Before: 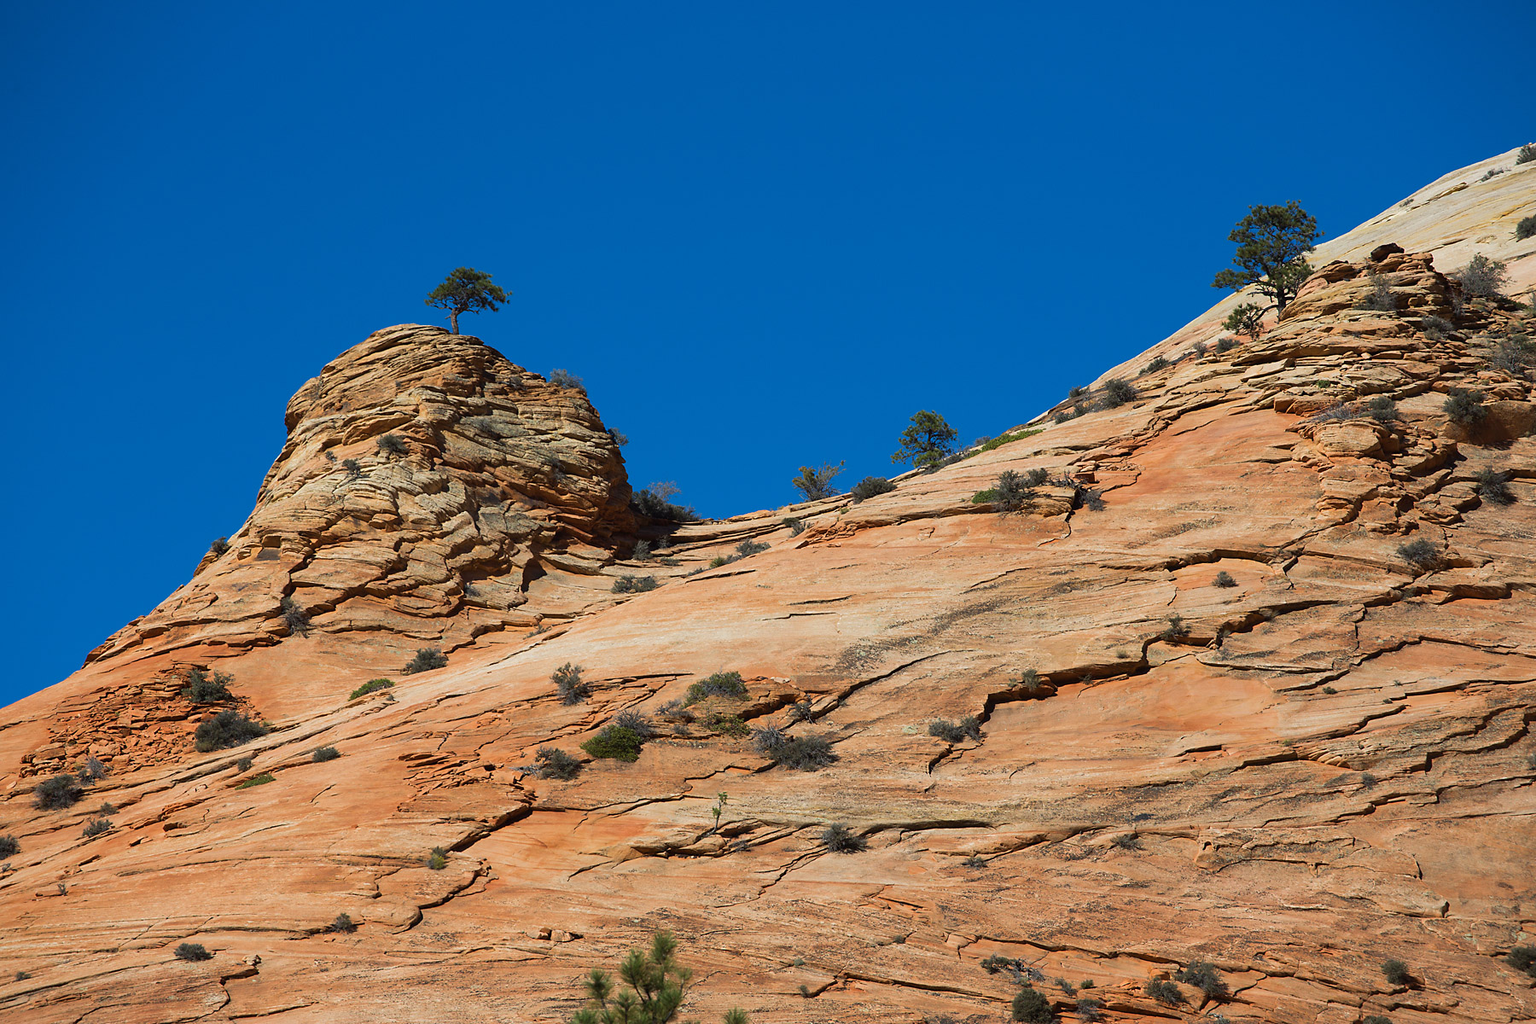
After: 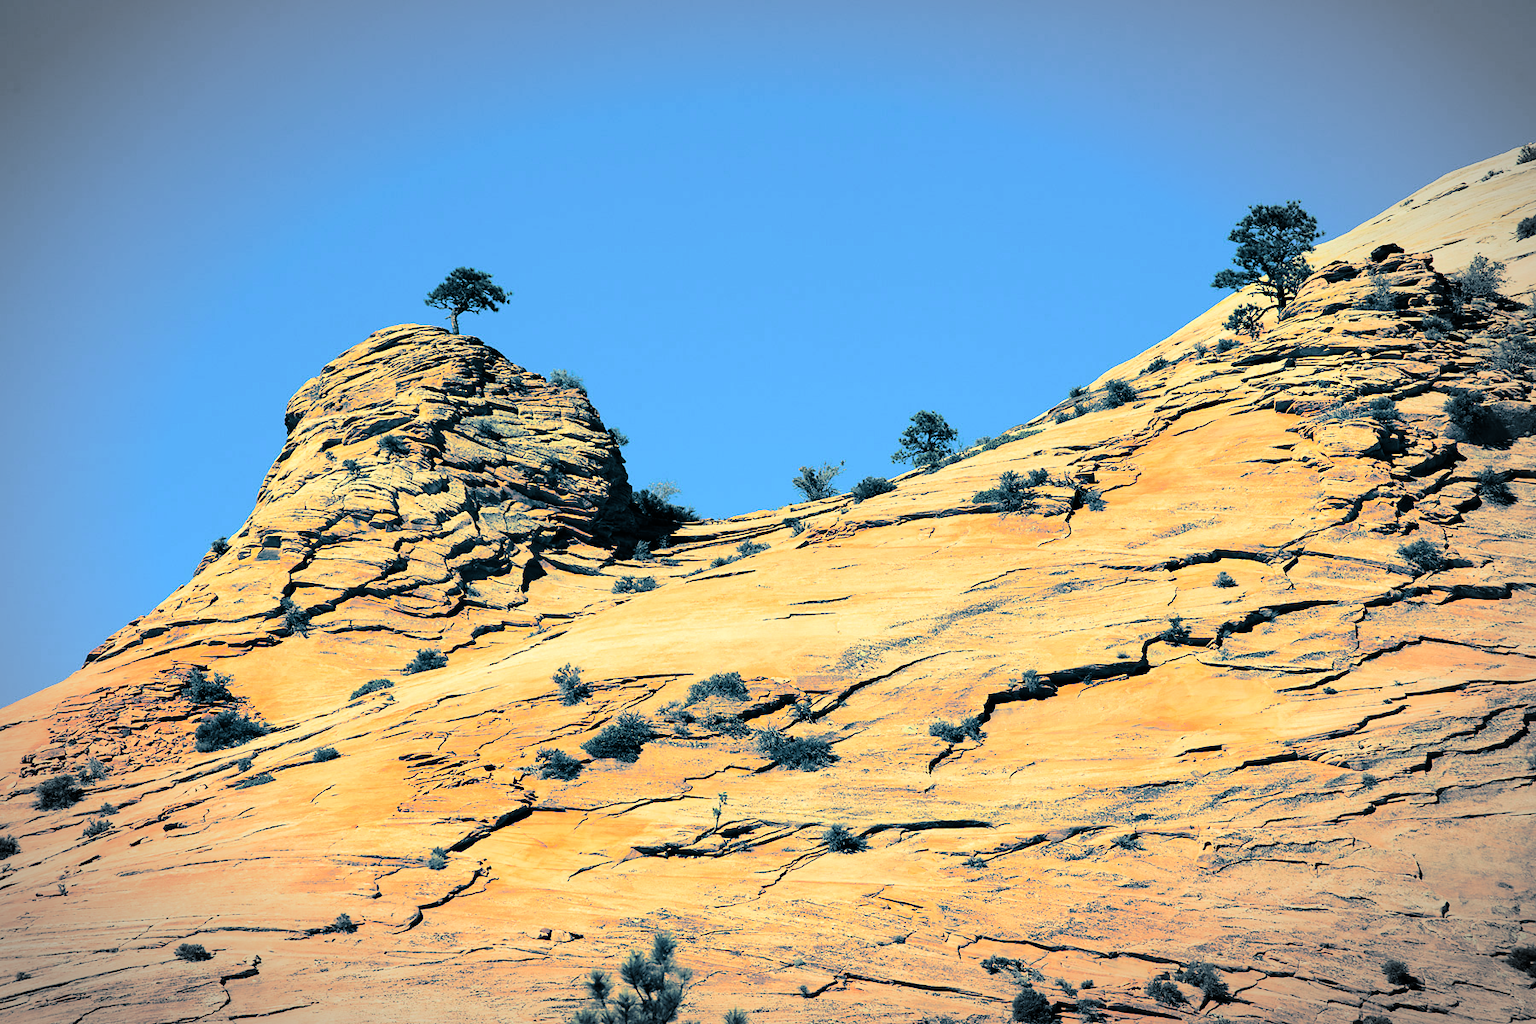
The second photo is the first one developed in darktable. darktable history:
tone curve: curves: ch0 [(0, 0) (0.004, 0) (0.133, 0.071) (0.325, 0.456) (0.832, 0.957) (1, 1)], color space Lab, linked channels, preserve colors none
channel mixer: red [0, 0, 0, 1, 0, 0, 0], green [0 ×4, 1, 0, 0], blue [0, 0, 0, 0.1, 0.1, 0.8, 0]
velvia: on, module defaults
split-toning: shadows › hue 212.4°, balance -70
vignetting: fall-off start 79.43%, saturation -0.649, width/height ratio 1.327, unbound false
